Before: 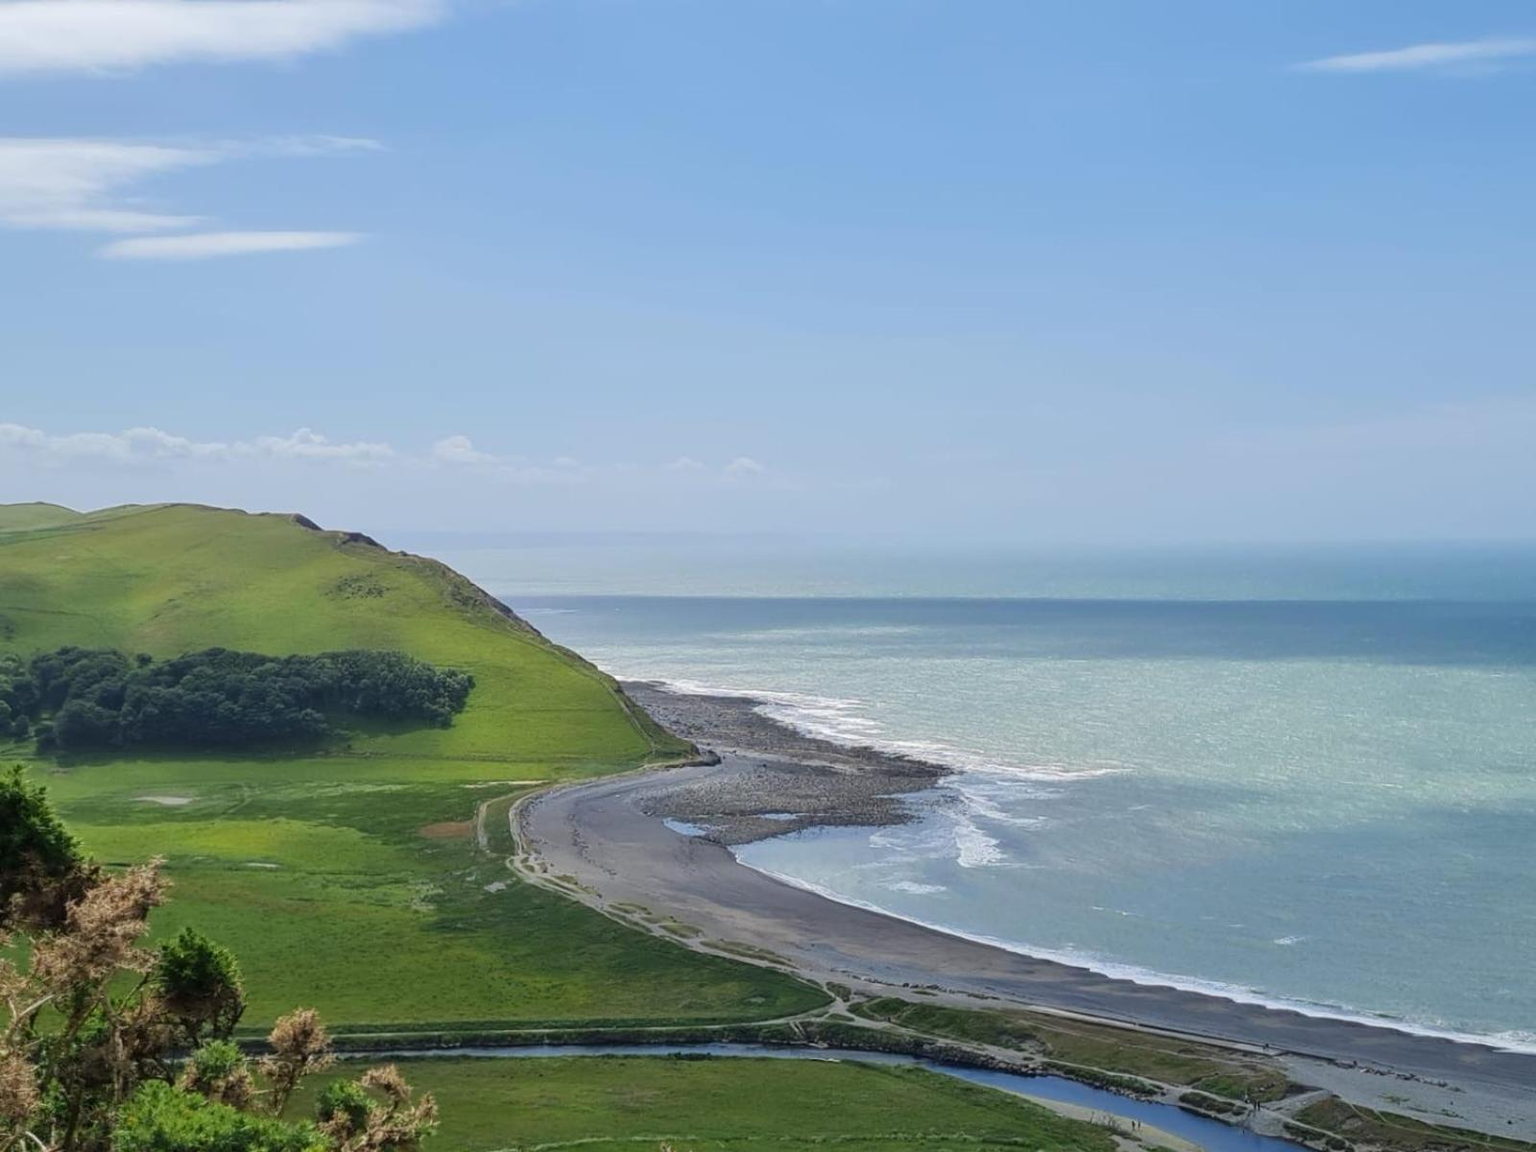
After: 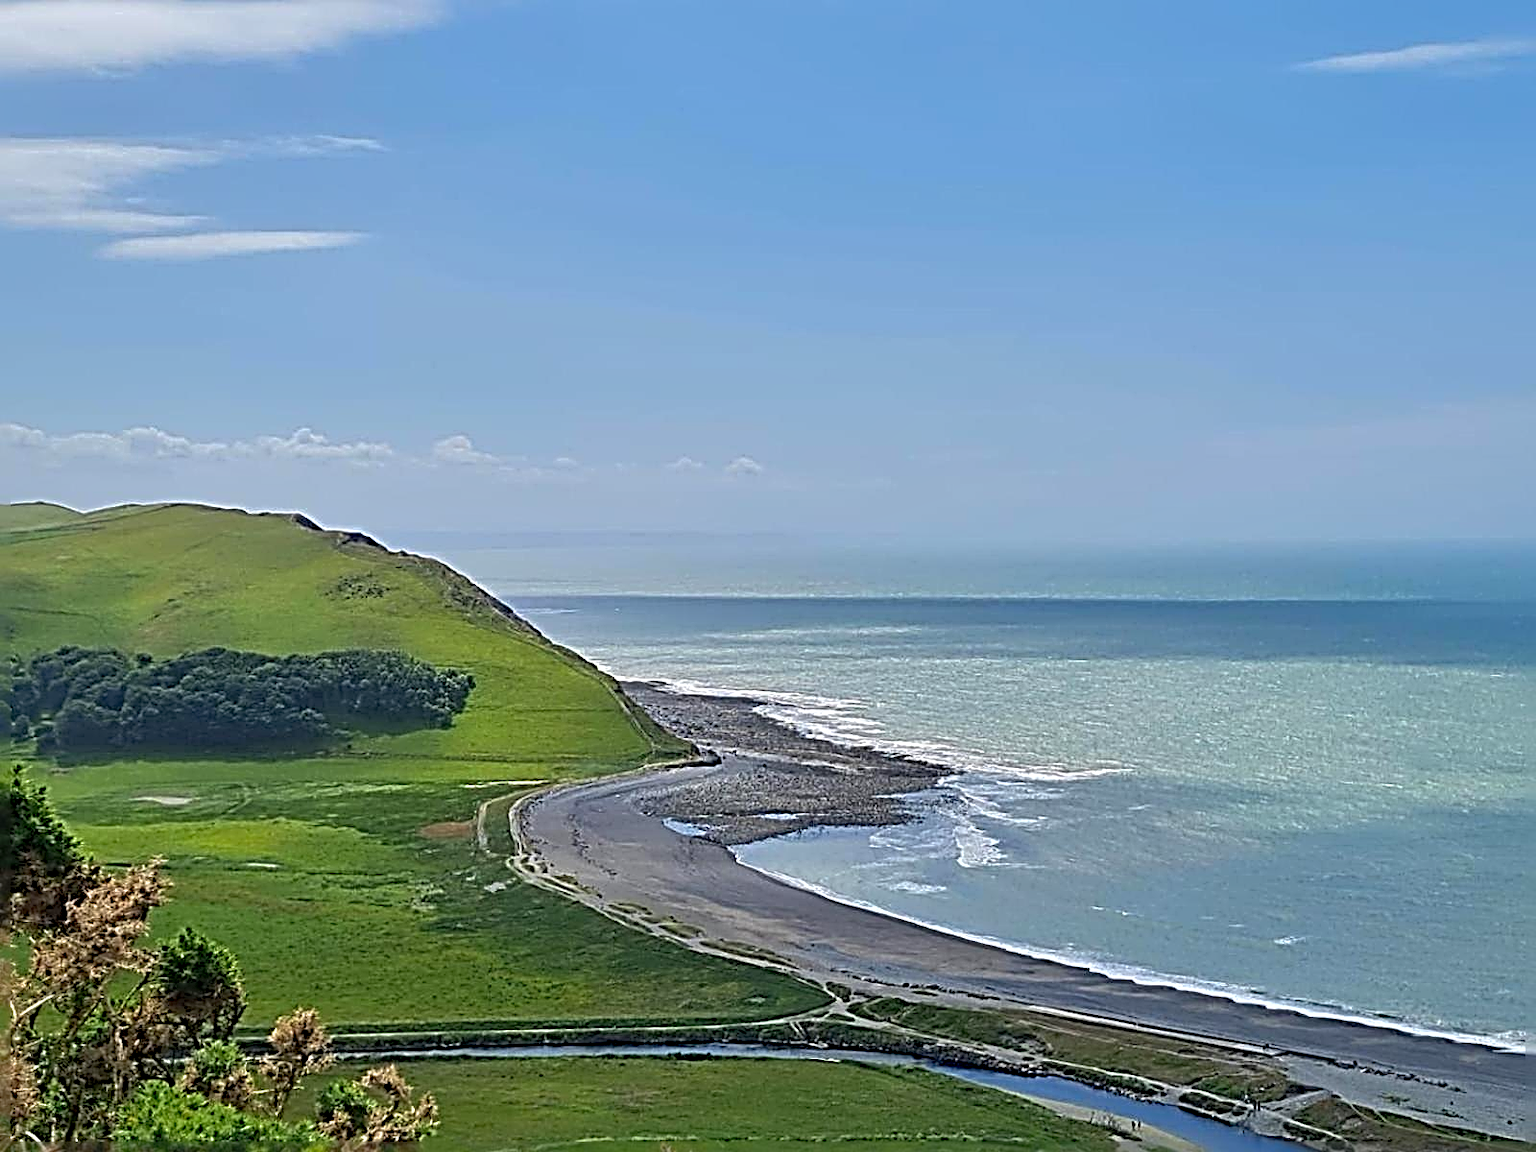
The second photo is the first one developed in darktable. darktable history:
shadows and highlights: on, module defaults
sharpen: radius 4.03, amount 1.999
color correction: highlights b* -0.027, saturation 1.14
